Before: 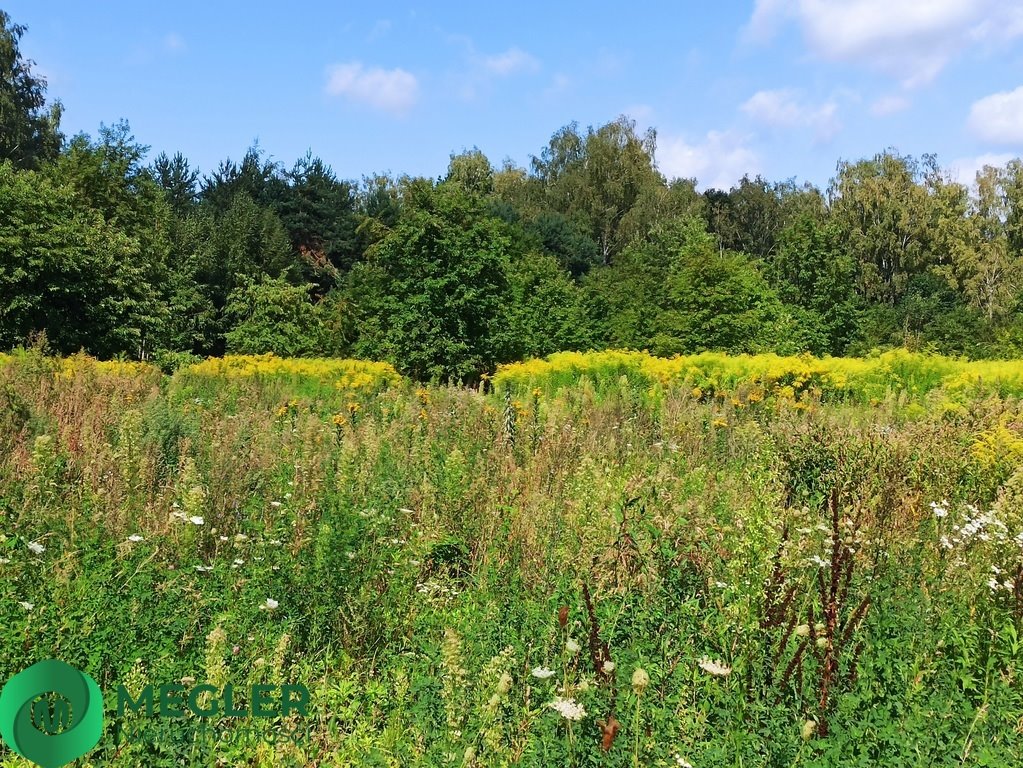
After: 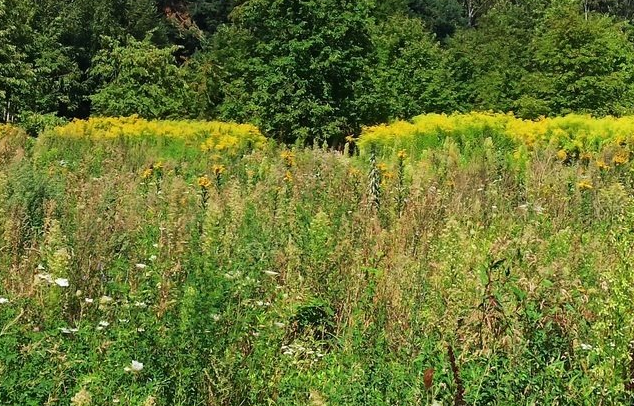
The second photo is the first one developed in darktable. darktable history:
crop: left 13.293%, top 31.102%, right 24.659%, bottom 16.026%
